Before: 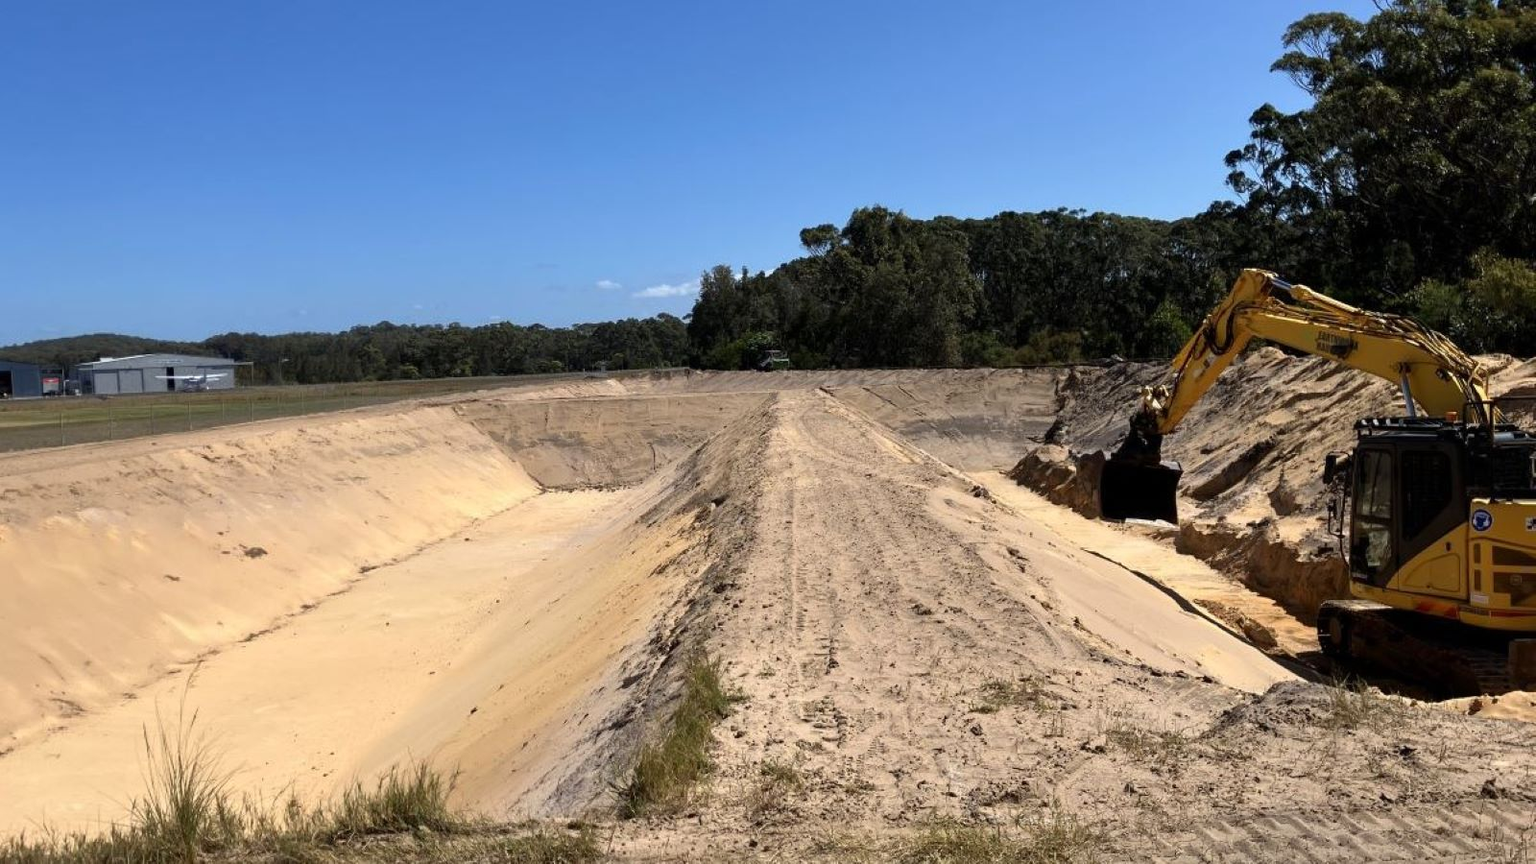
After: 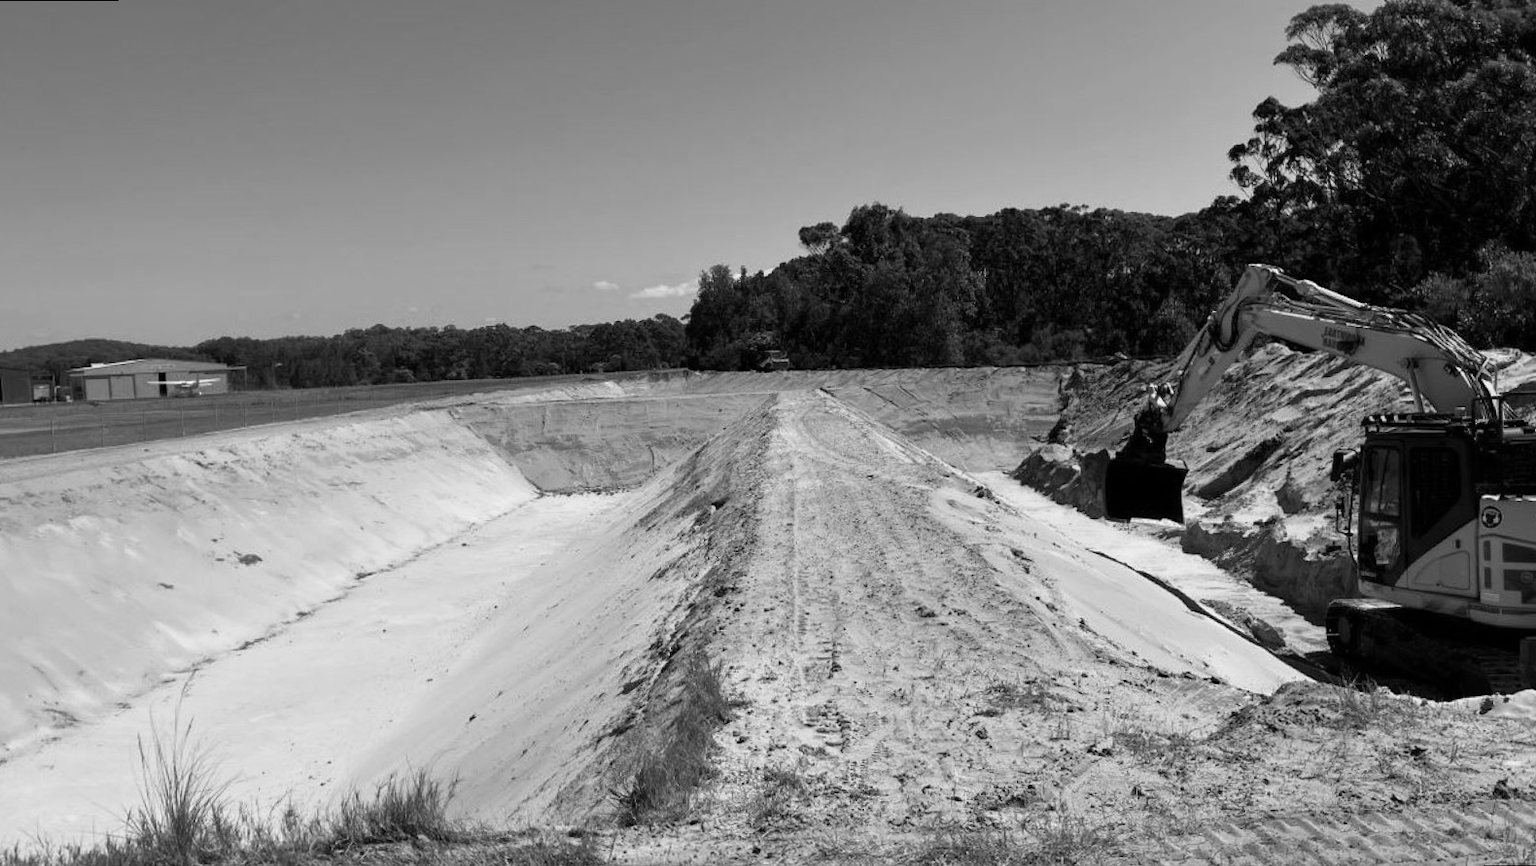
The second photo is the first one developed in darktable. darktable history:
rotate and perspective: rotation -0.45°, automatic cropping original format, crop left 0.008, crop right 0.992, crop top 0.012, crop bottom 0.988
monochrome: on, module defaults
